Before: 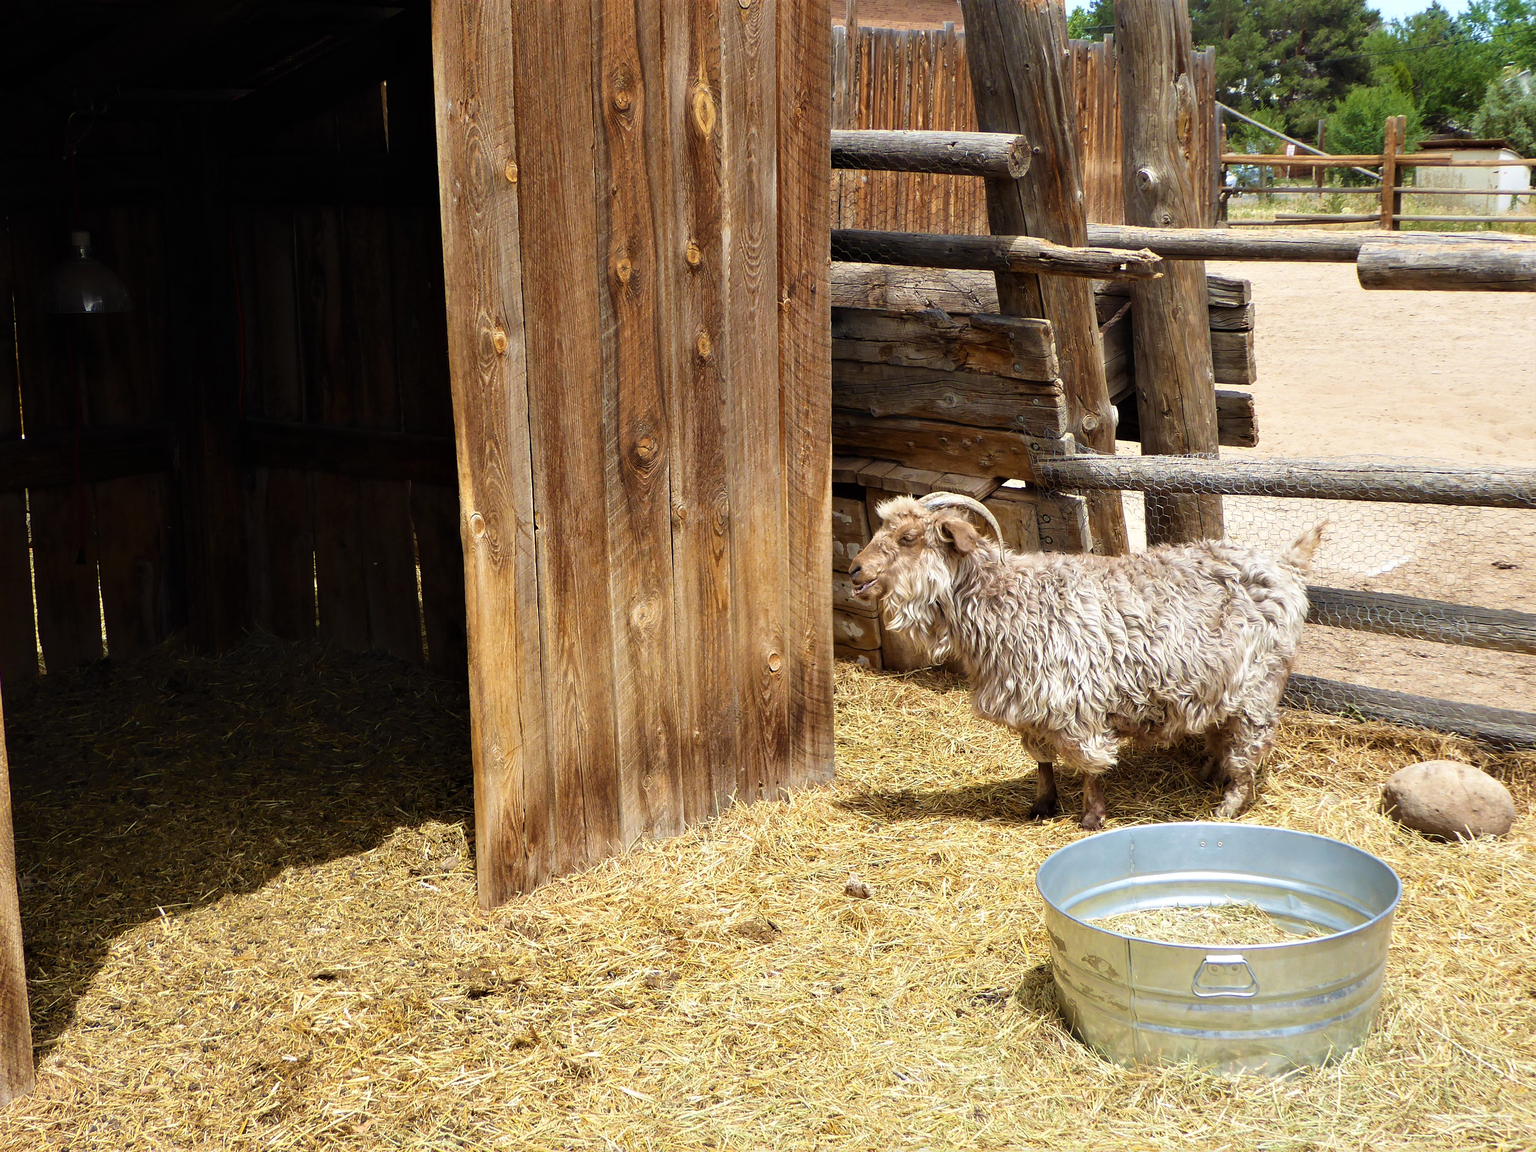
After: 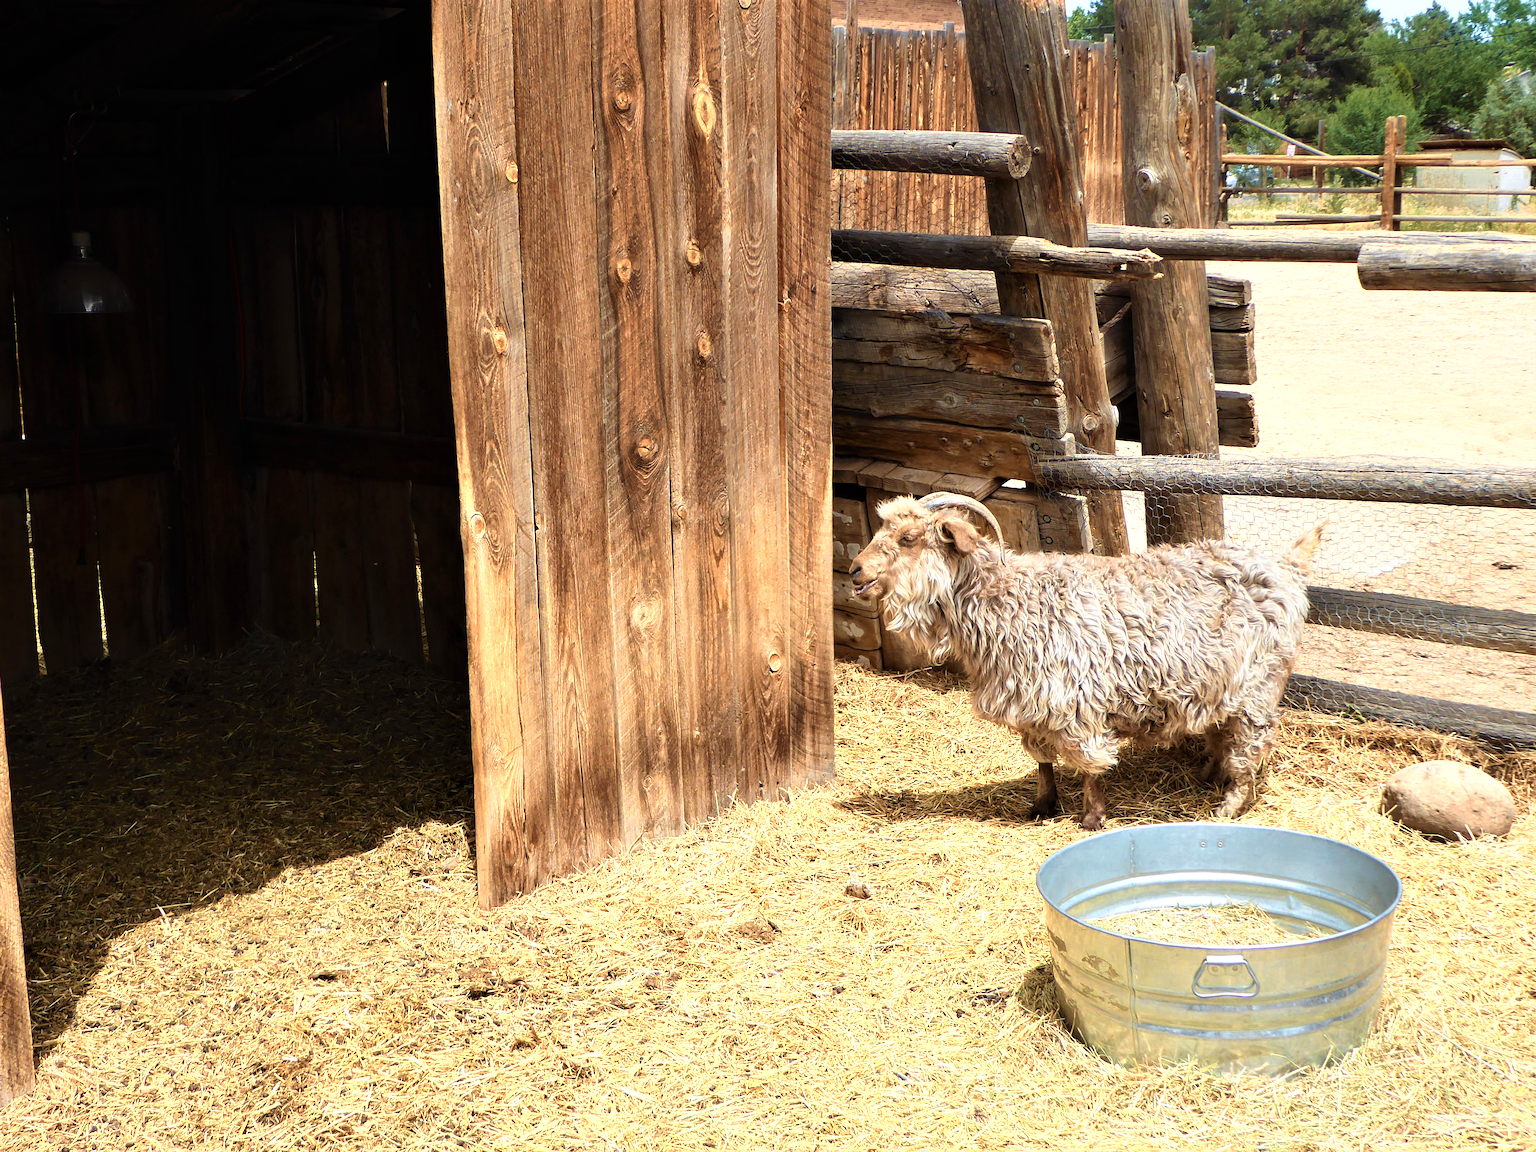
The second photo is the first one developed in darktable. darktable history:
tone equalizer: edges refinement/feathering 500, mask exposure compensation -1.57 EV, preserve details no
color zones: curves: ch0 [(0.018, 0.548) (0.197, 0.654) (0.425, 0.447) (0.605, 0.658) (0.732, 0.579)]; ch1 [(0.105, 0.531) (0.224, 0.531) (0.386, 0.39) (0.618, 0.456) (0.732, 0.456) (0.956, 0.421)]; ch2 [(0.039, 0.583) (0.215, 0.465) (0.399, 0.544) (0.465, 0.548) (0.614, 0.447) (0.724, 0.43) (0.882, 0.623) (0.956, 0.632)]
velvia: on, module defaults
